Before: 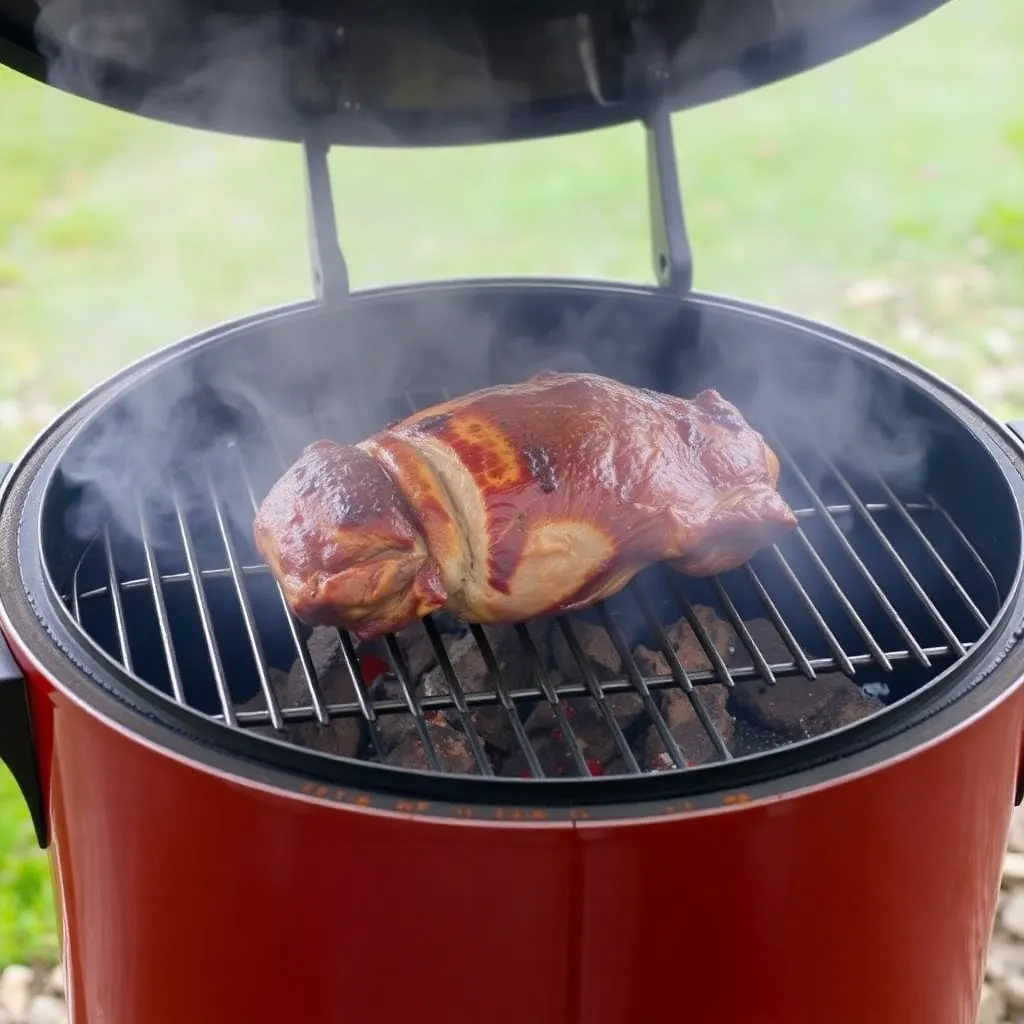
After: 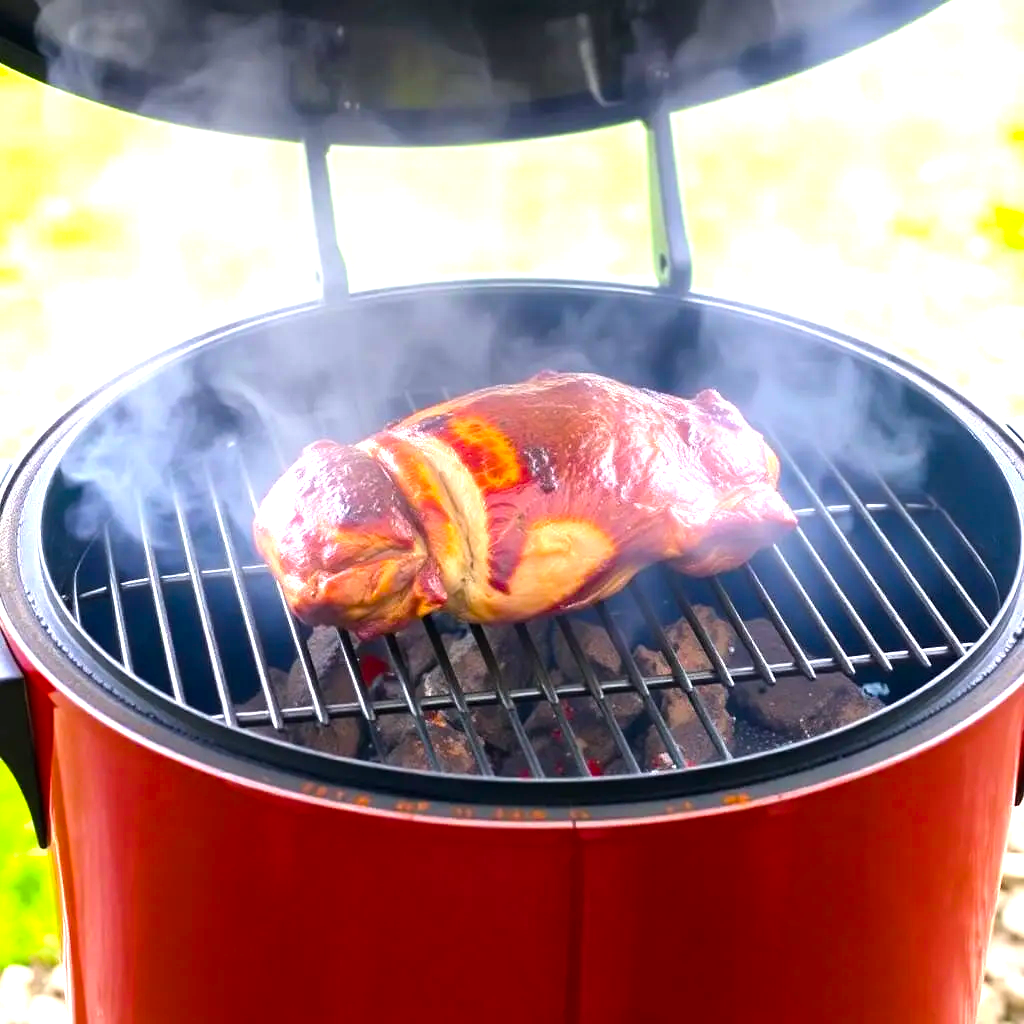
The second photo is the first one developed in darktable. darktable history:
haze removal: strength 0.011, distance 0.25, compatibility mode true, adaptive false
color balance rgb: perceptual saturation grading › global saturation 30.827%, global vibrance 30.132%, contrast 10.647%
exposure: black level correction 0, exposure 1.028 EV, compensate highlight preservation false
